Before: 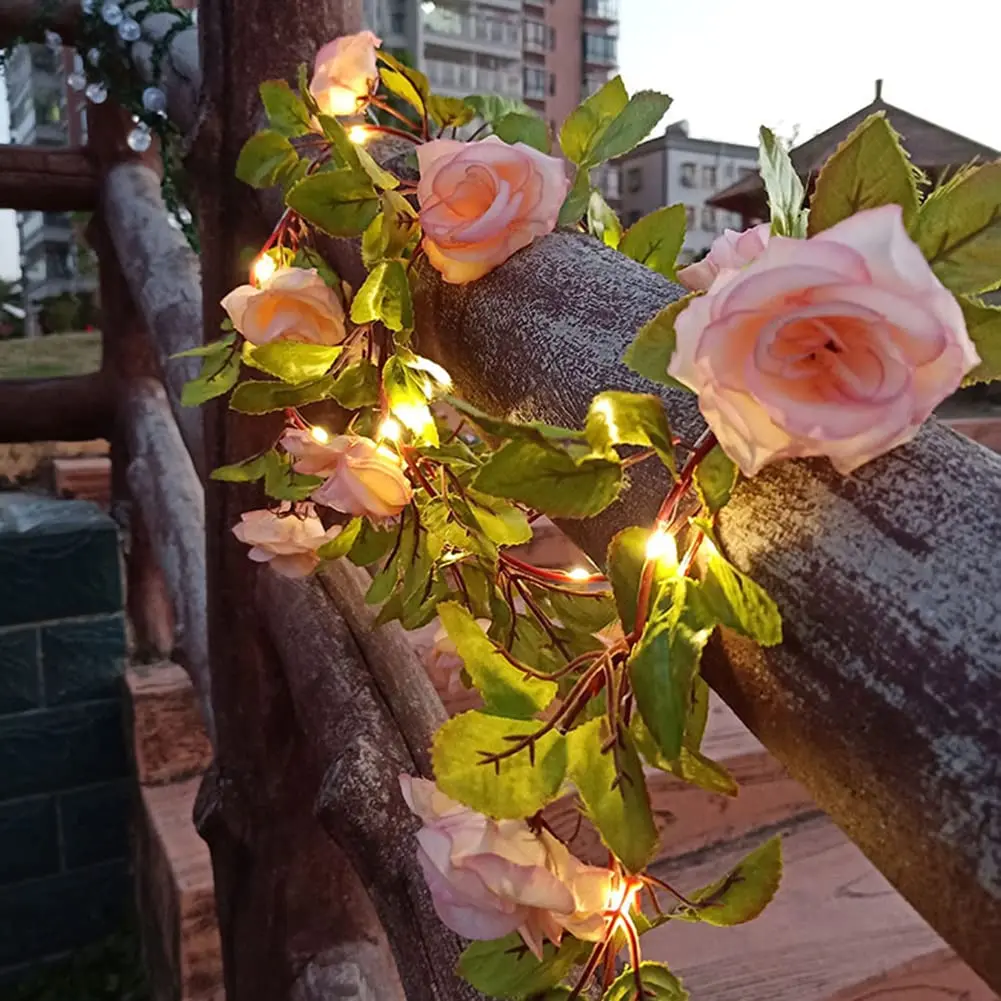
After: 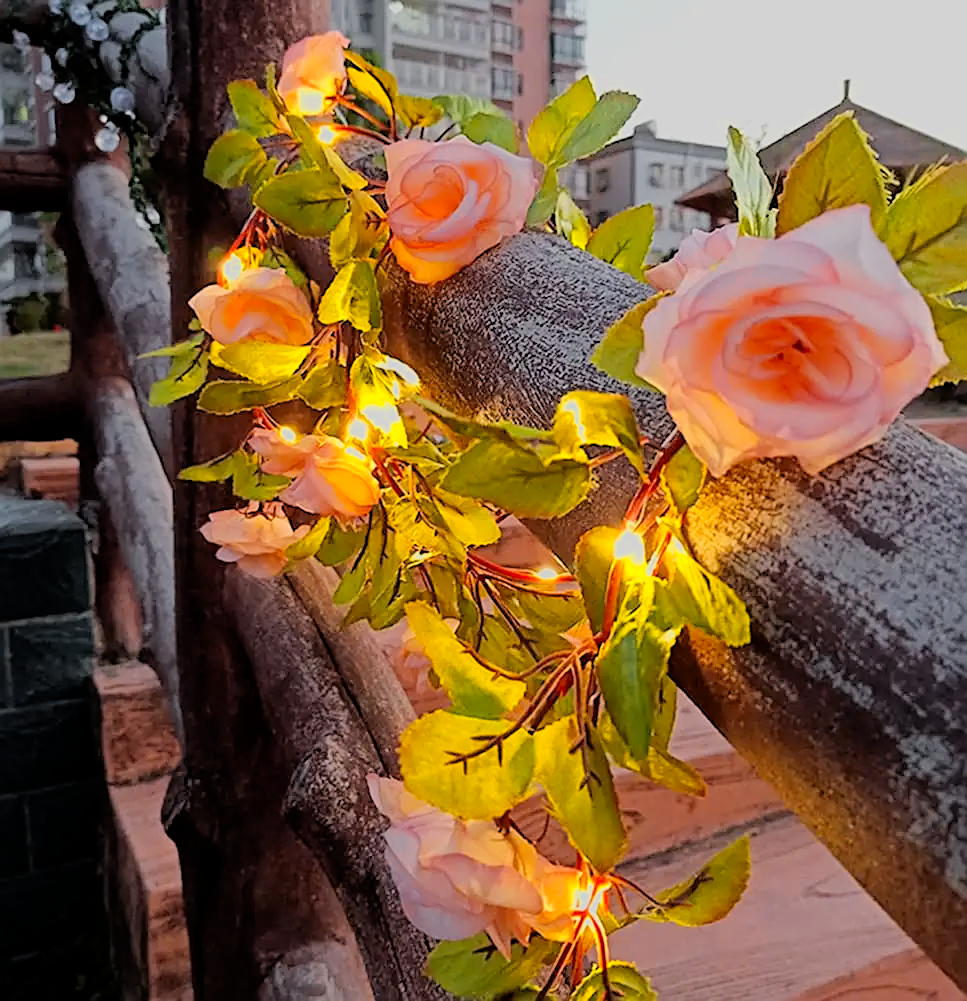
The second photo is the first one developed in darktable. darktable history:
exposure: black level correction 0, exposure 0.199 EV, compensate highlight preservation false
crop and rotate: left 3.32%
color zones: curves: ch0 [(0, 0.511) (0.143, 0.531) (0.286, 0.56) (0.429, 0.5) (0.571, 0.5) (0.714, 0.5) (0.857, 0.5) (1, 0.5)]; ch1 [(0, 0.525) (0.143, 0.705) (0.286, 0.715) (0.429, 0.35) (0.571, 0.35) (0.714, 0.35) (0.857, 0.4) (1, 0.4)]; ch2 [(0, 0.572) (0.143, 0.512) (0.286, 0.473) (0.429, 0.45) (0.571, 0.5) (0.714, 0.5) (0.857, 0.518) (1, 0.518)]
filmic rgb: black relative exposure -7.04 EV, white relative exposure 6.05 EV, threshold 5.97 EV, target black luminance 0%, hardness 2.75, latitude 61.51%, contrast 0.695, highlights saturation mix 11.17%, shadows ↔ highlights balance -0.12%, color science v6 (2022), enable highlight reconstruction true
sharpen: on, module defaults
tone equalizer: -8 EV -0.782 EV, -7 EV -0.705 EV, -6 EV -0.626 EV, -5 EV -0.388 EV, -3 EV 0.384 EV, -2 EV 0.6 EV, -1 EV 0.692 EV, +0 EV 0.765 EV, mask exposure compensation -0.5 EV
